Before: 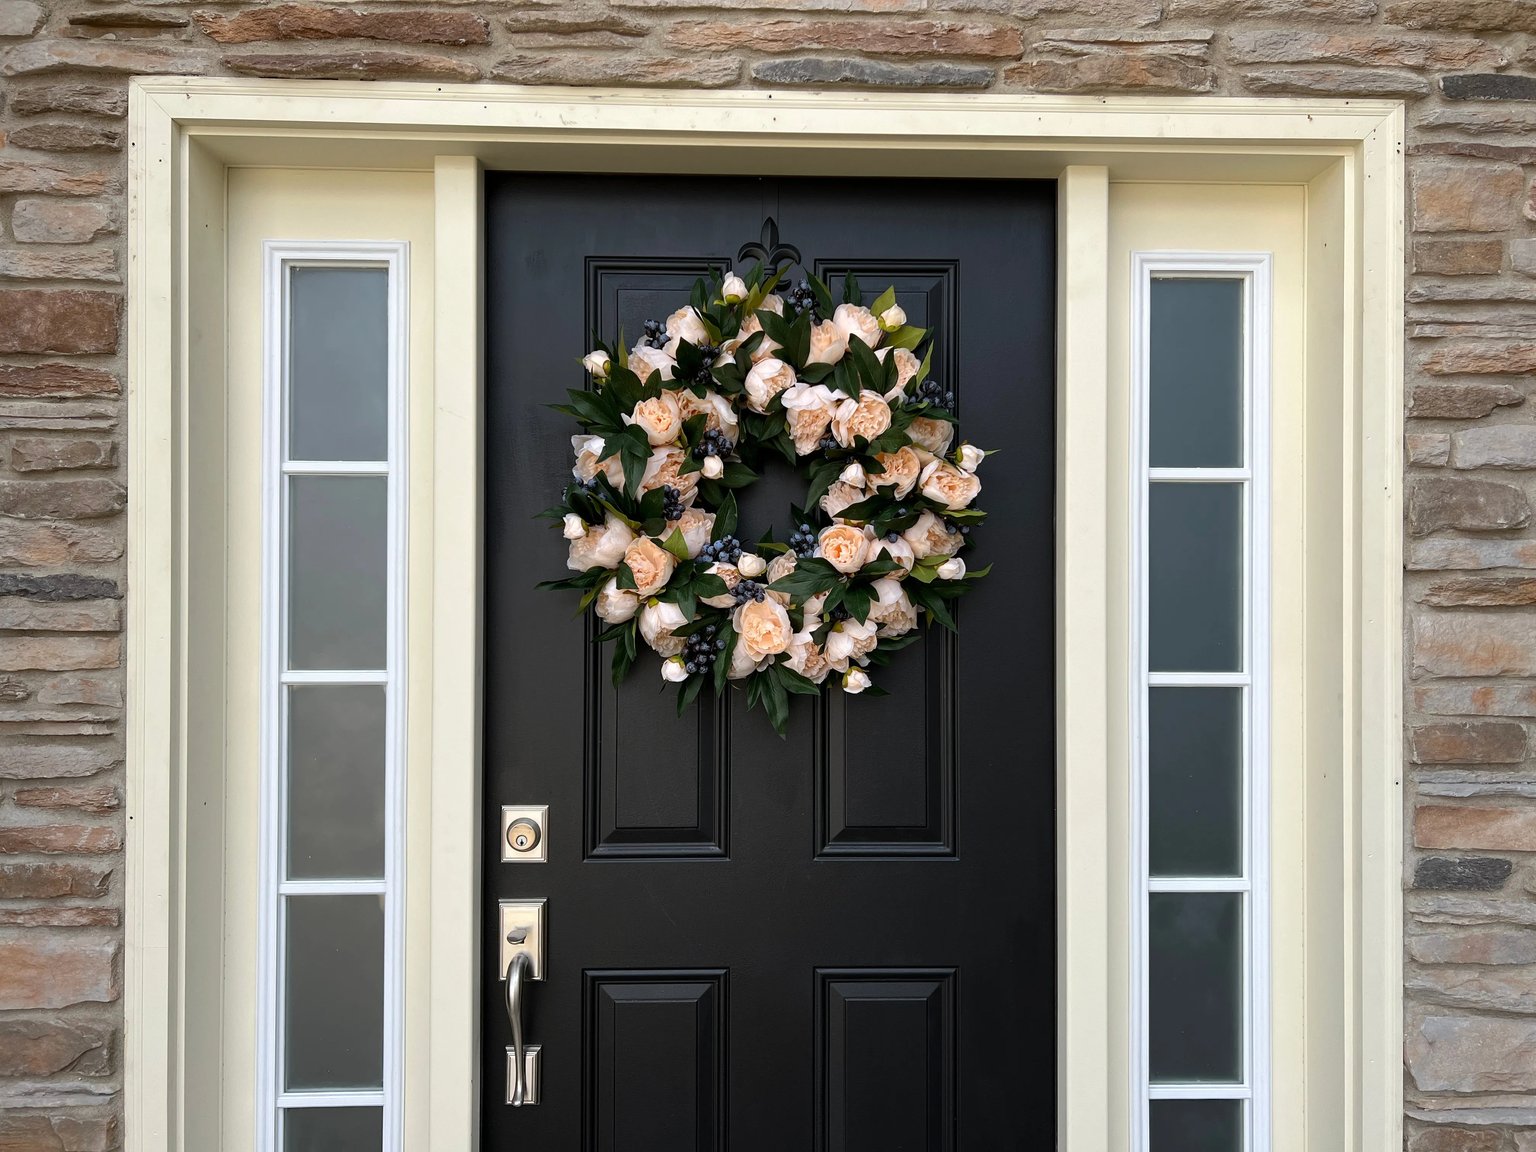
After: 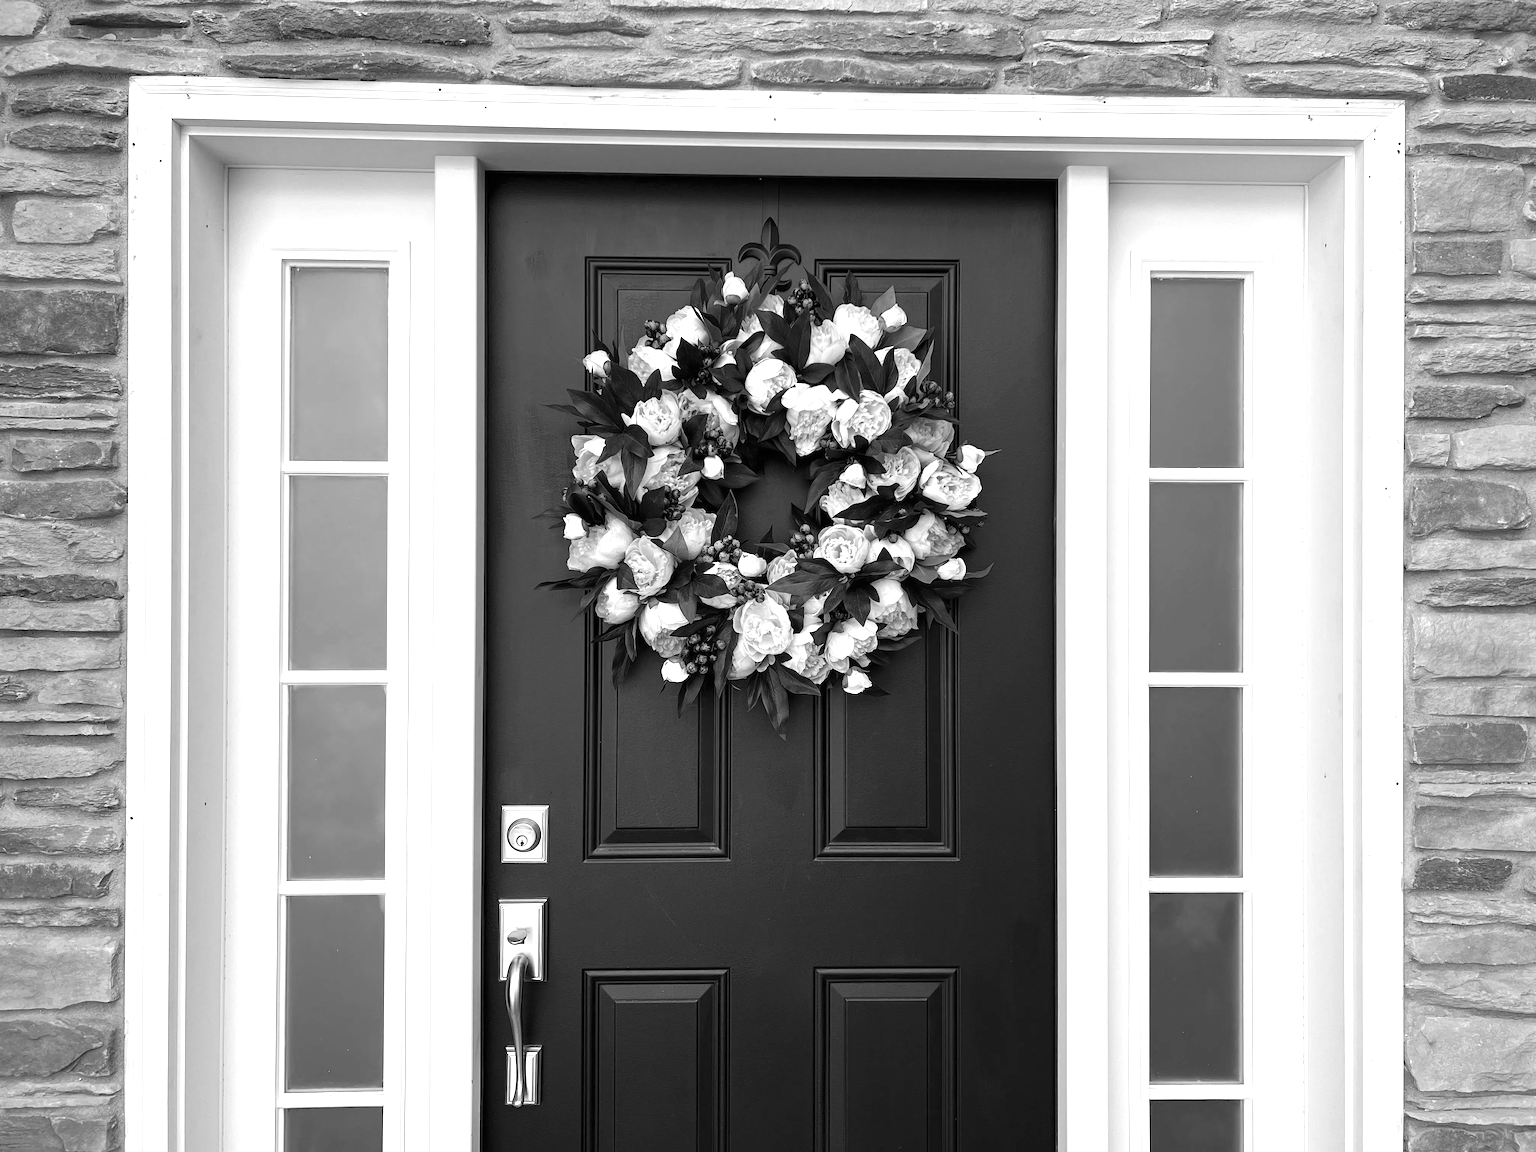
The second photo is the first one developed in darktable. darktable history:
color calibration: output gray [0.22, 0.42, 0.37, 0], illuminant as shot in camera, adaptation linear Bradford (ICC v4), x 0.406, y 0.404, temperature 3579.74 K, saturation algorithm version 1 (2020)
exposure: black level correction 0, exposure 0.596 EV, compensate highlight preservation false
